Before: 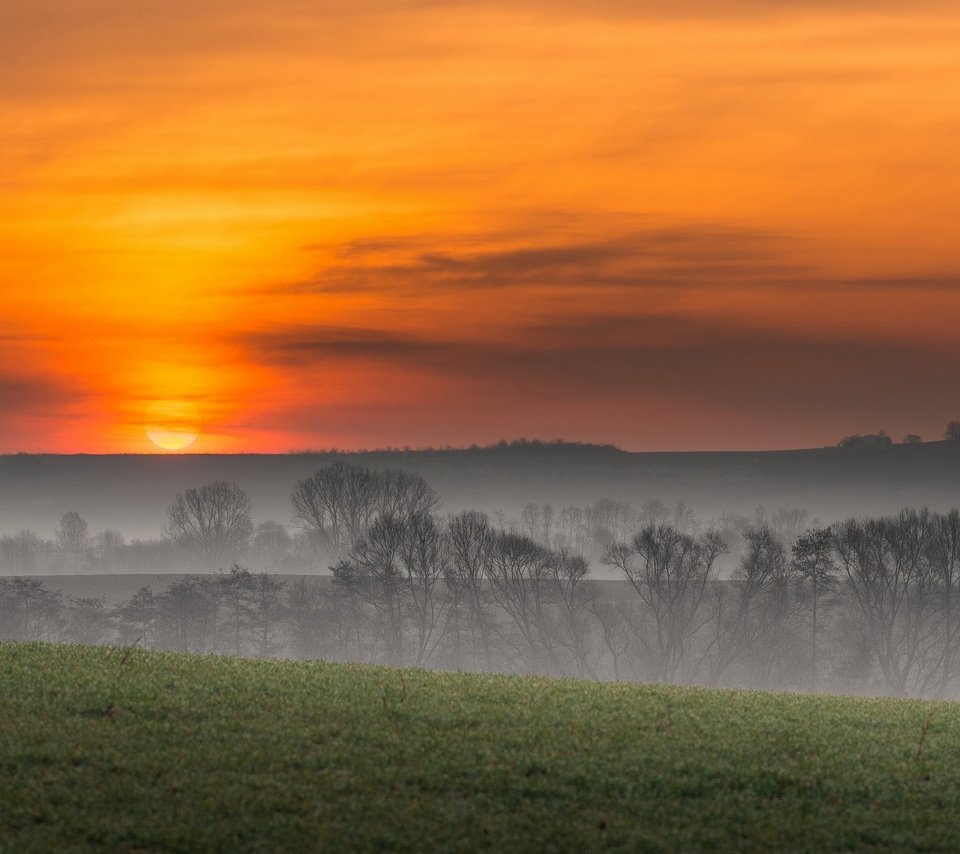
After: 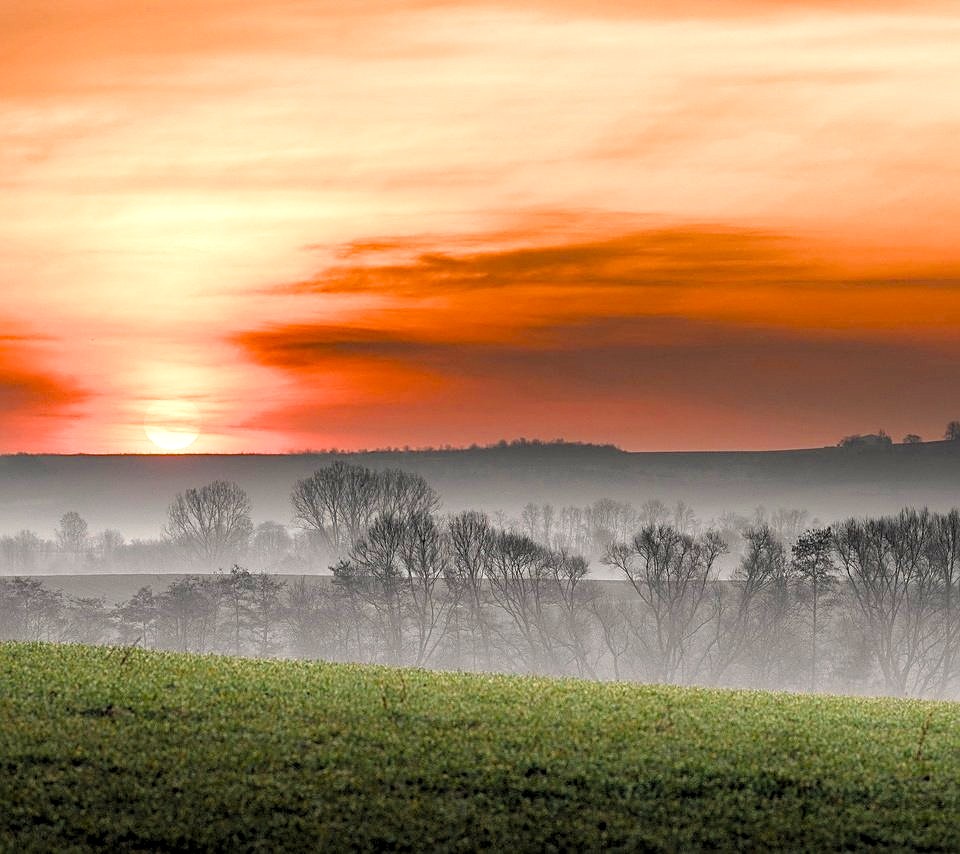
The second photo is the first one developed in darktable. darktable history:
filmic rgb: black relative exposure -4.4 EV, white relative exposure 5 EV, threshold 3 EV, hardness 2.23, latitude 40.06%, contrast 1.15, highlights saturation mix 10%, shadows ↔ highlights balance 1.04%, preserve chrominance RGB euclidean norm (legacy), color science v4 (2020), enable highlight reconstruction true
sharpen: on, module defaults
levels: levels [0.129, 0.519, 0.867]
exposure: exposure 1.223 EV, compensate highlight preservation false
